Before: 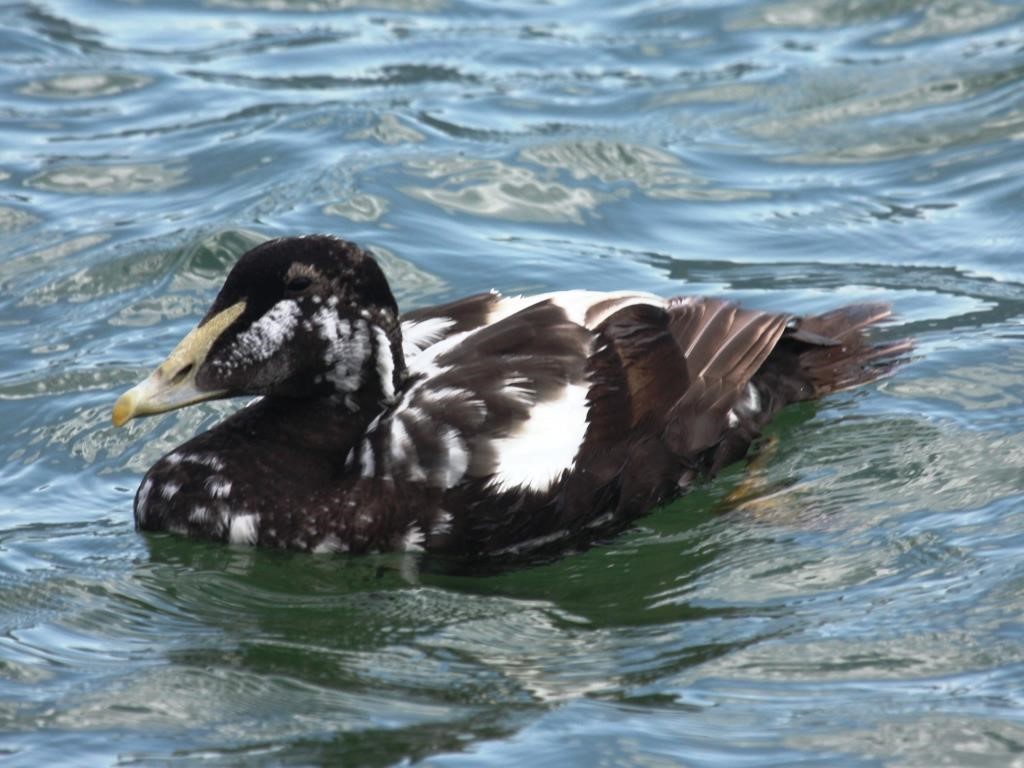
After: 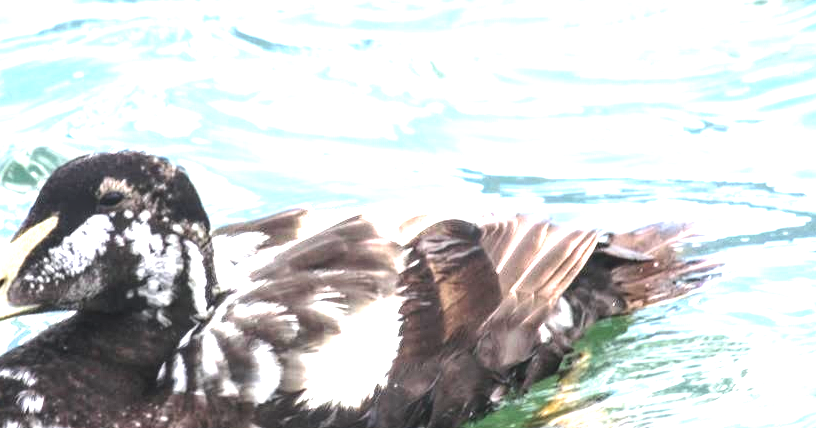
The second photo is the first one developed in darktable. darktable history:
local contrast: on, module defaults
crop: left 18.426%, top 11.126%, right 1.879%, bottom 33.085%
contrast brightness saturation: contrast 0.031, brightness 0.068, saturation 0.126
exposure: black level correction 0, exposure 1.741 EV, compensate exposure bias true, compensate highlight preservation false
tone equalizer: -8 EV -0.745 EV, -7 EV -0.681 EV, -6 EV -0.634 EV, -5 EV -0.402 EV, -3 EV 0.389 EV, -2 EV 0.6 EV, -1 EV 0.689 EV, +0 EV 0.736 EV, edges refinement/feathering 500, mask exposure compensation -1.57 EV, preserve details no
